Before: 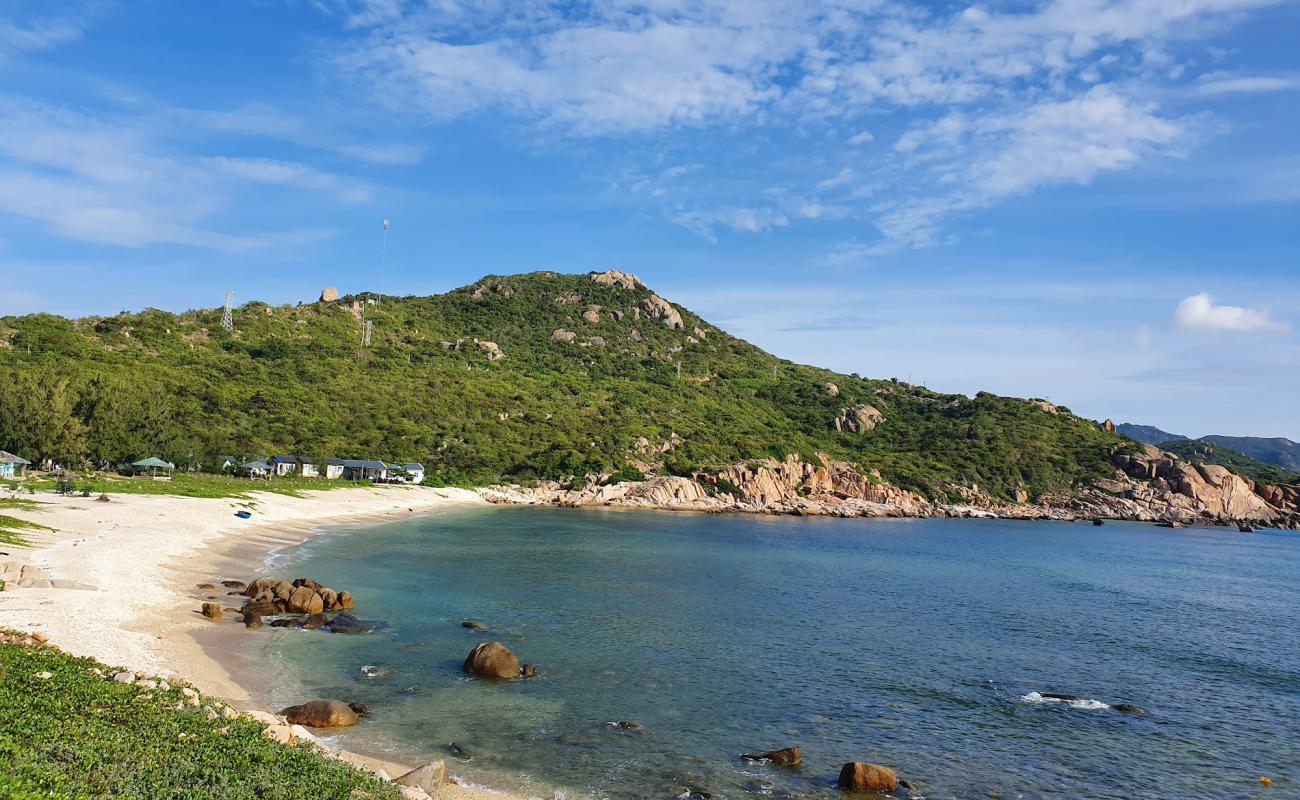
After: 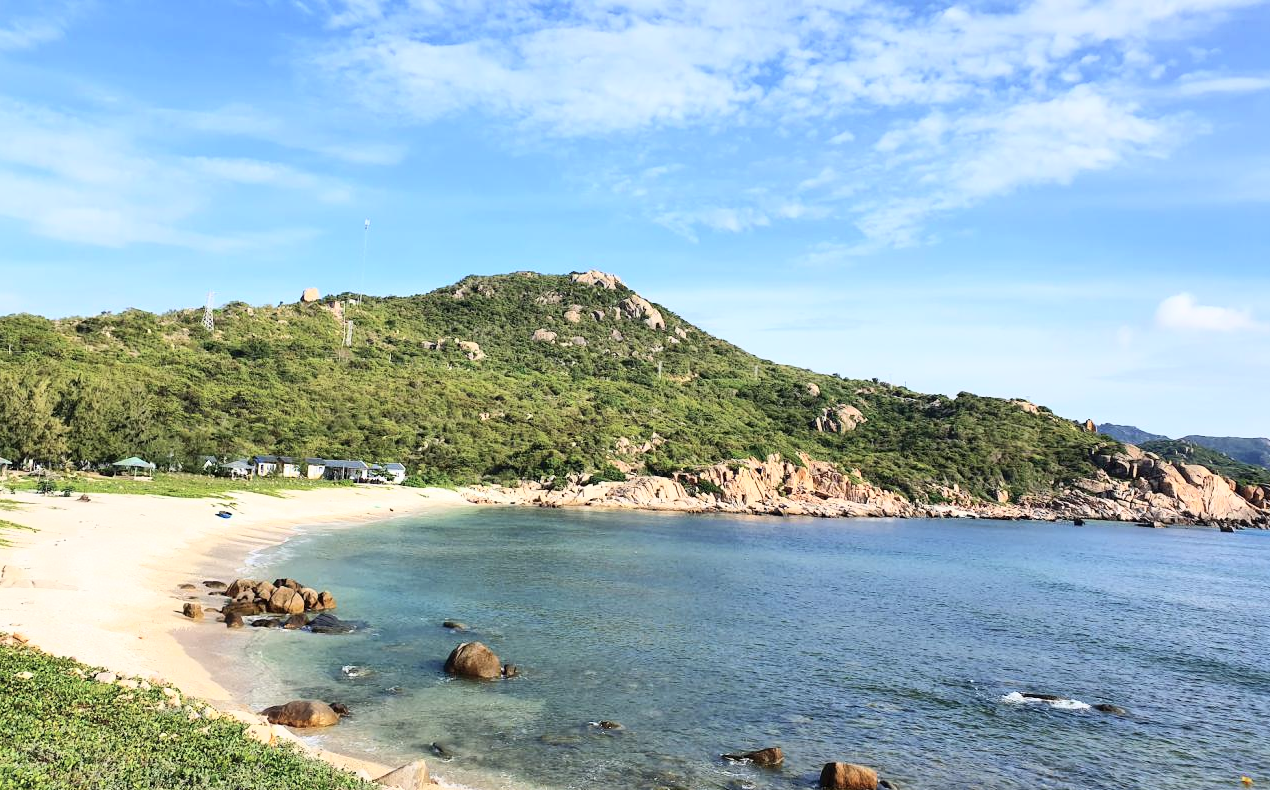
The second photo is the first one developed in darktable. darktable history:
crop and rotate: left 1.517%, right 0.715%, bottom 1.196%
tone curve: curves: ch0 [(0, 0) (0.093, 0.104) (0.226, 0.291) (0.327, 0.431) (0.471, 0.648) (0.759, 0.926) (1, 1)], color space Lab, independent channels, preserve colors none
